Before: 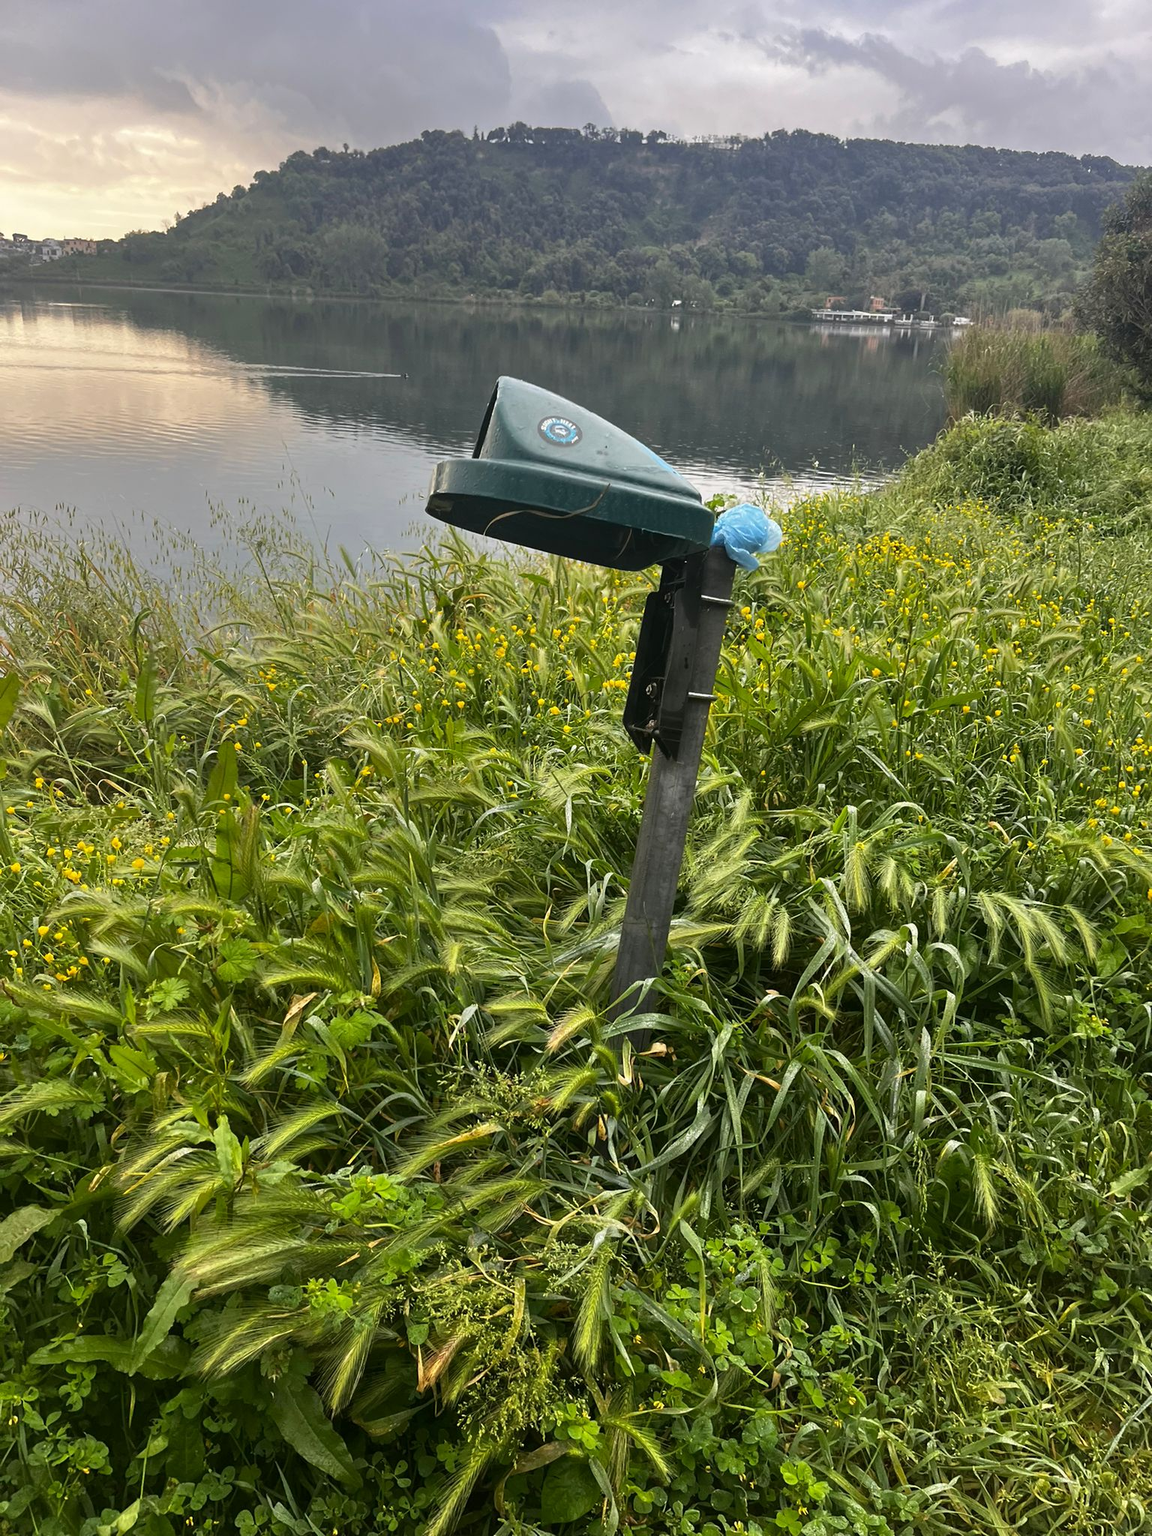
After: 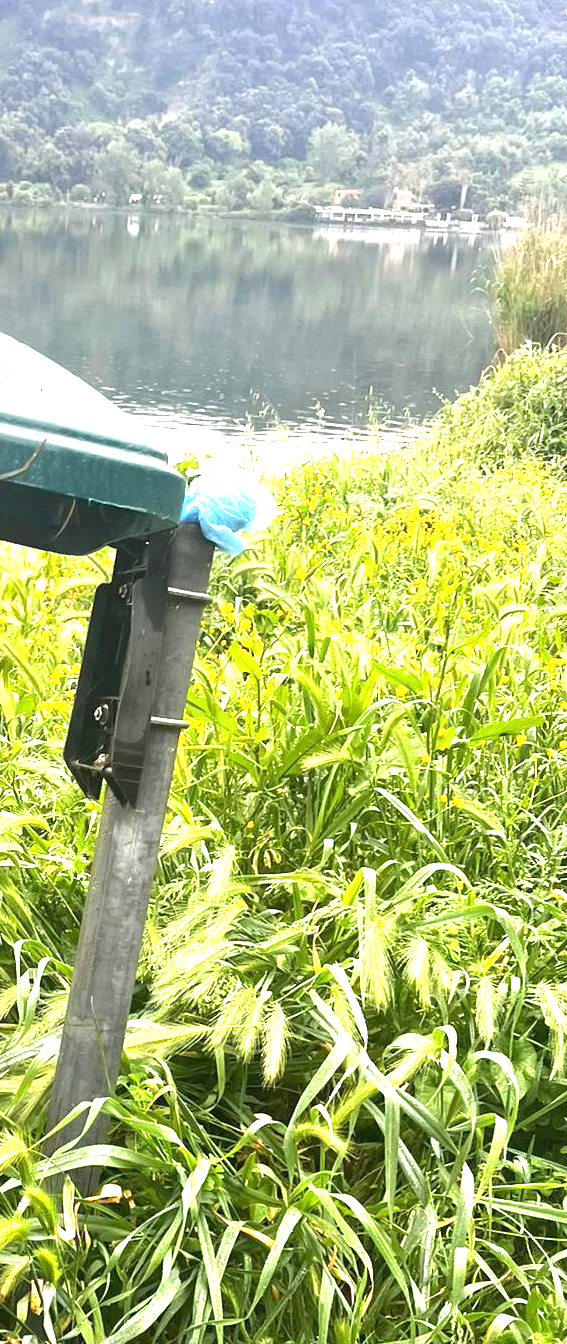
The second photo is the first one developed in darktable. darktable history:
crop and rotate: left 49.936%, top 10.094%, right 13.136%, bottom 24.256%
exposure: black level correction 0, exposure 2.138 EV, compensate exposure bias true, compensate highlight preservation false
